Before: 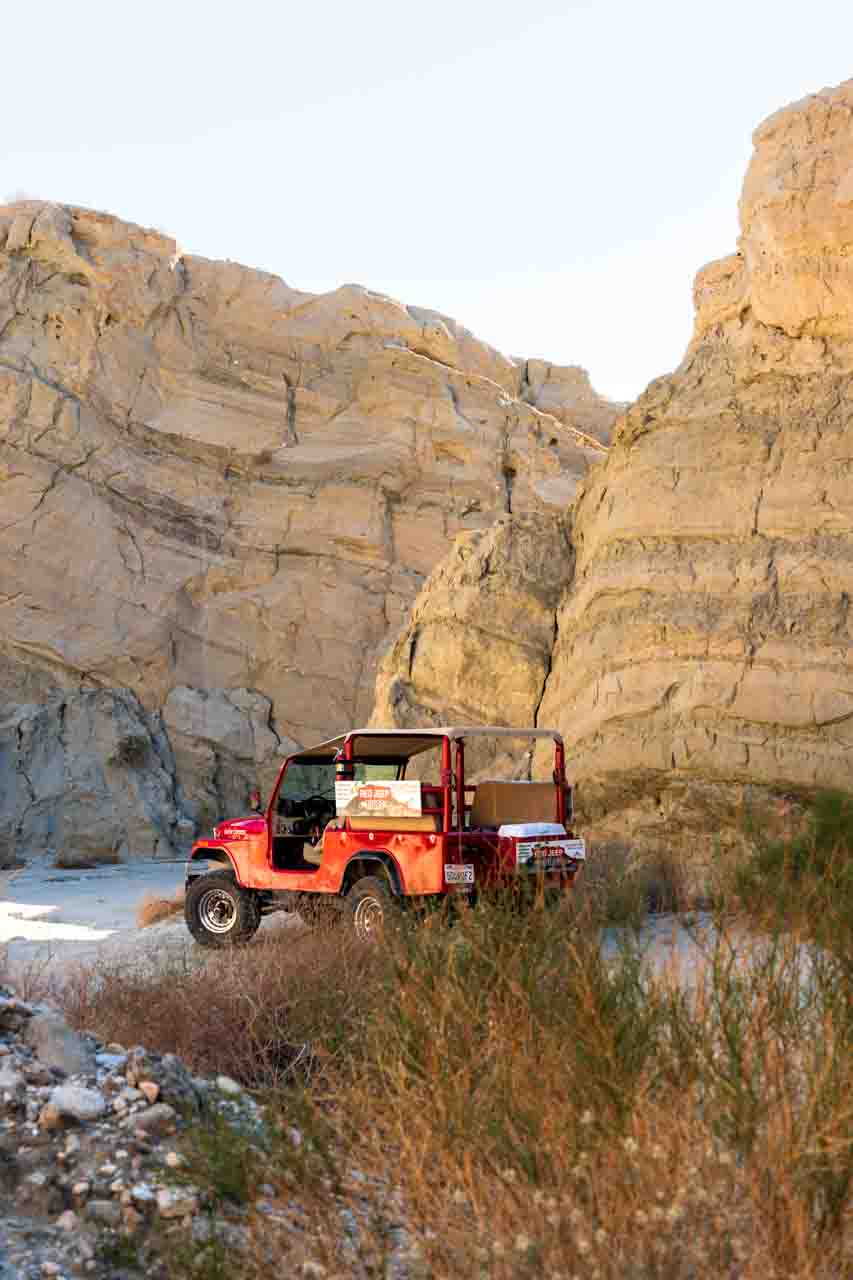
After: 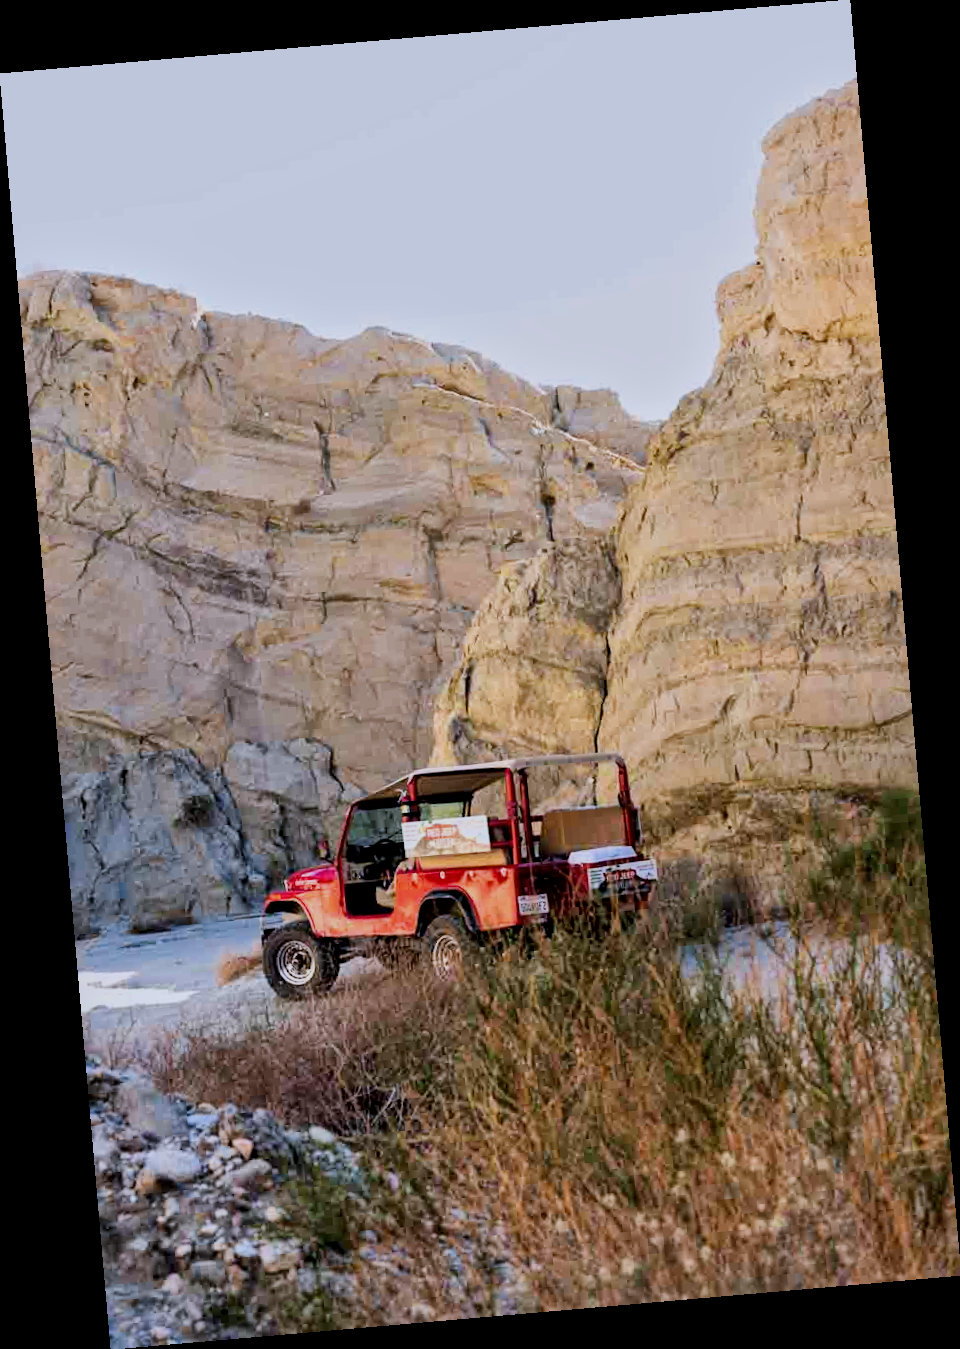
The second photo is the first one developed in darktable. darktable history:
local contrast: mode bilateral grid, contrast 20, coarseness 20, detail 150%, midtone range 0.2
white balance: red 0.967, blue 1.119, emerald 0.756
rotate and perspective: rotation -4.98°, automatic cropping off
filmic rgb: black relative exposure -7.32 EV, white relative exposure 5.09 EV, hardness 3.2
